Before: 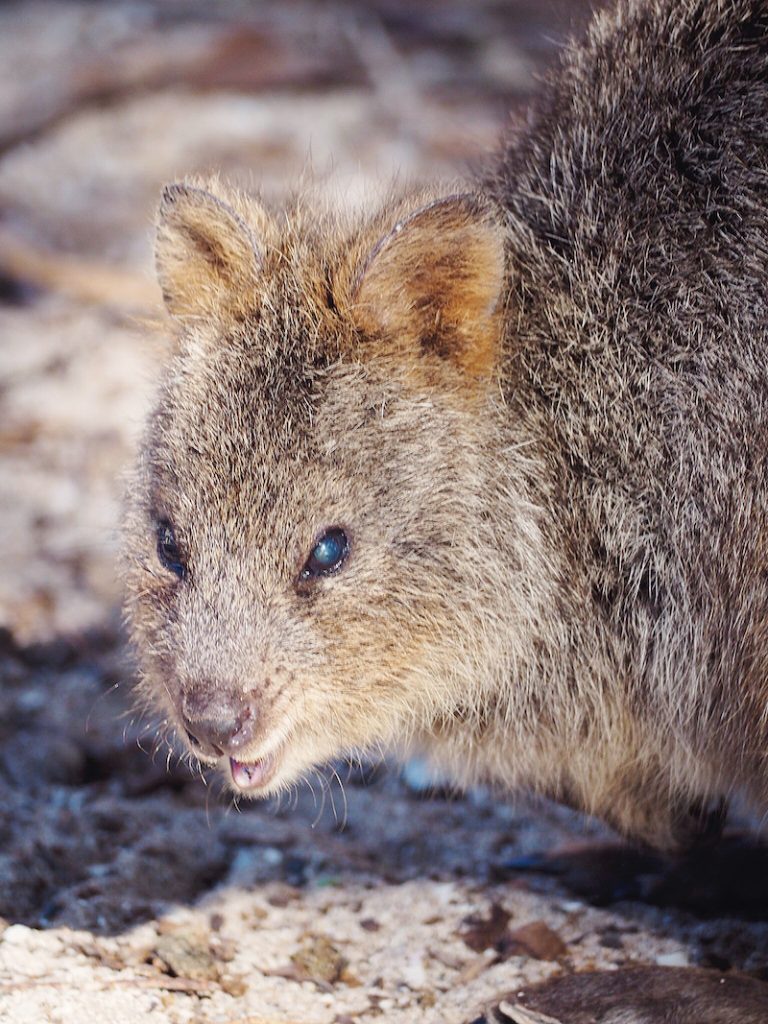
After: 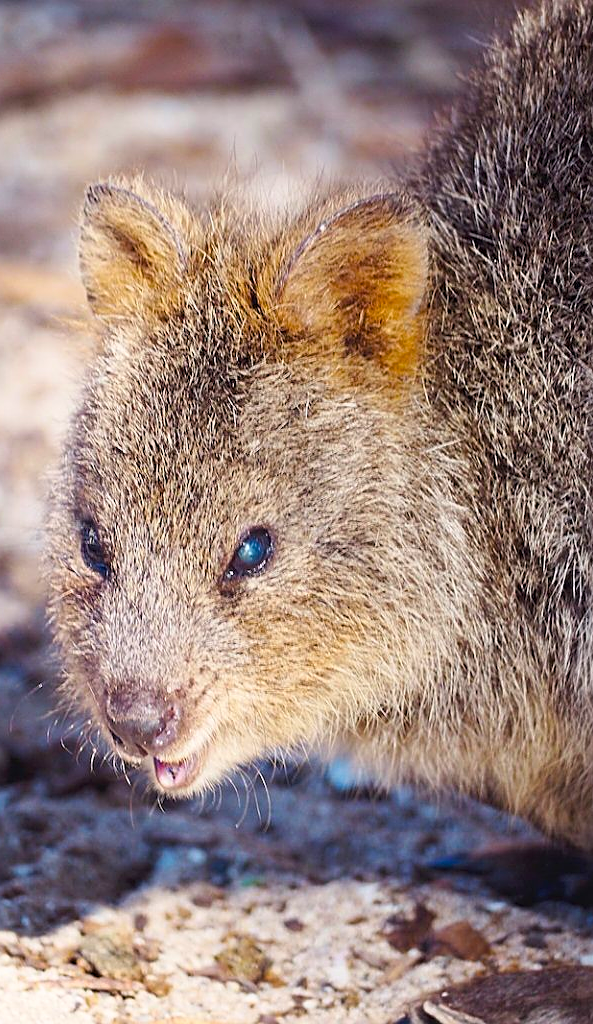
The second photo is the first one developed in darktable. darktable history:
crop: left 9.902%, right 12.859%
color balance rgb: perceptual saturation grading › global saturation 31.249%, global vibrance 20%
sharpen: on, module defaults
shadows and highlights: shadows 0.157, highlights 41.61, highlights color adjustment 53.6%
